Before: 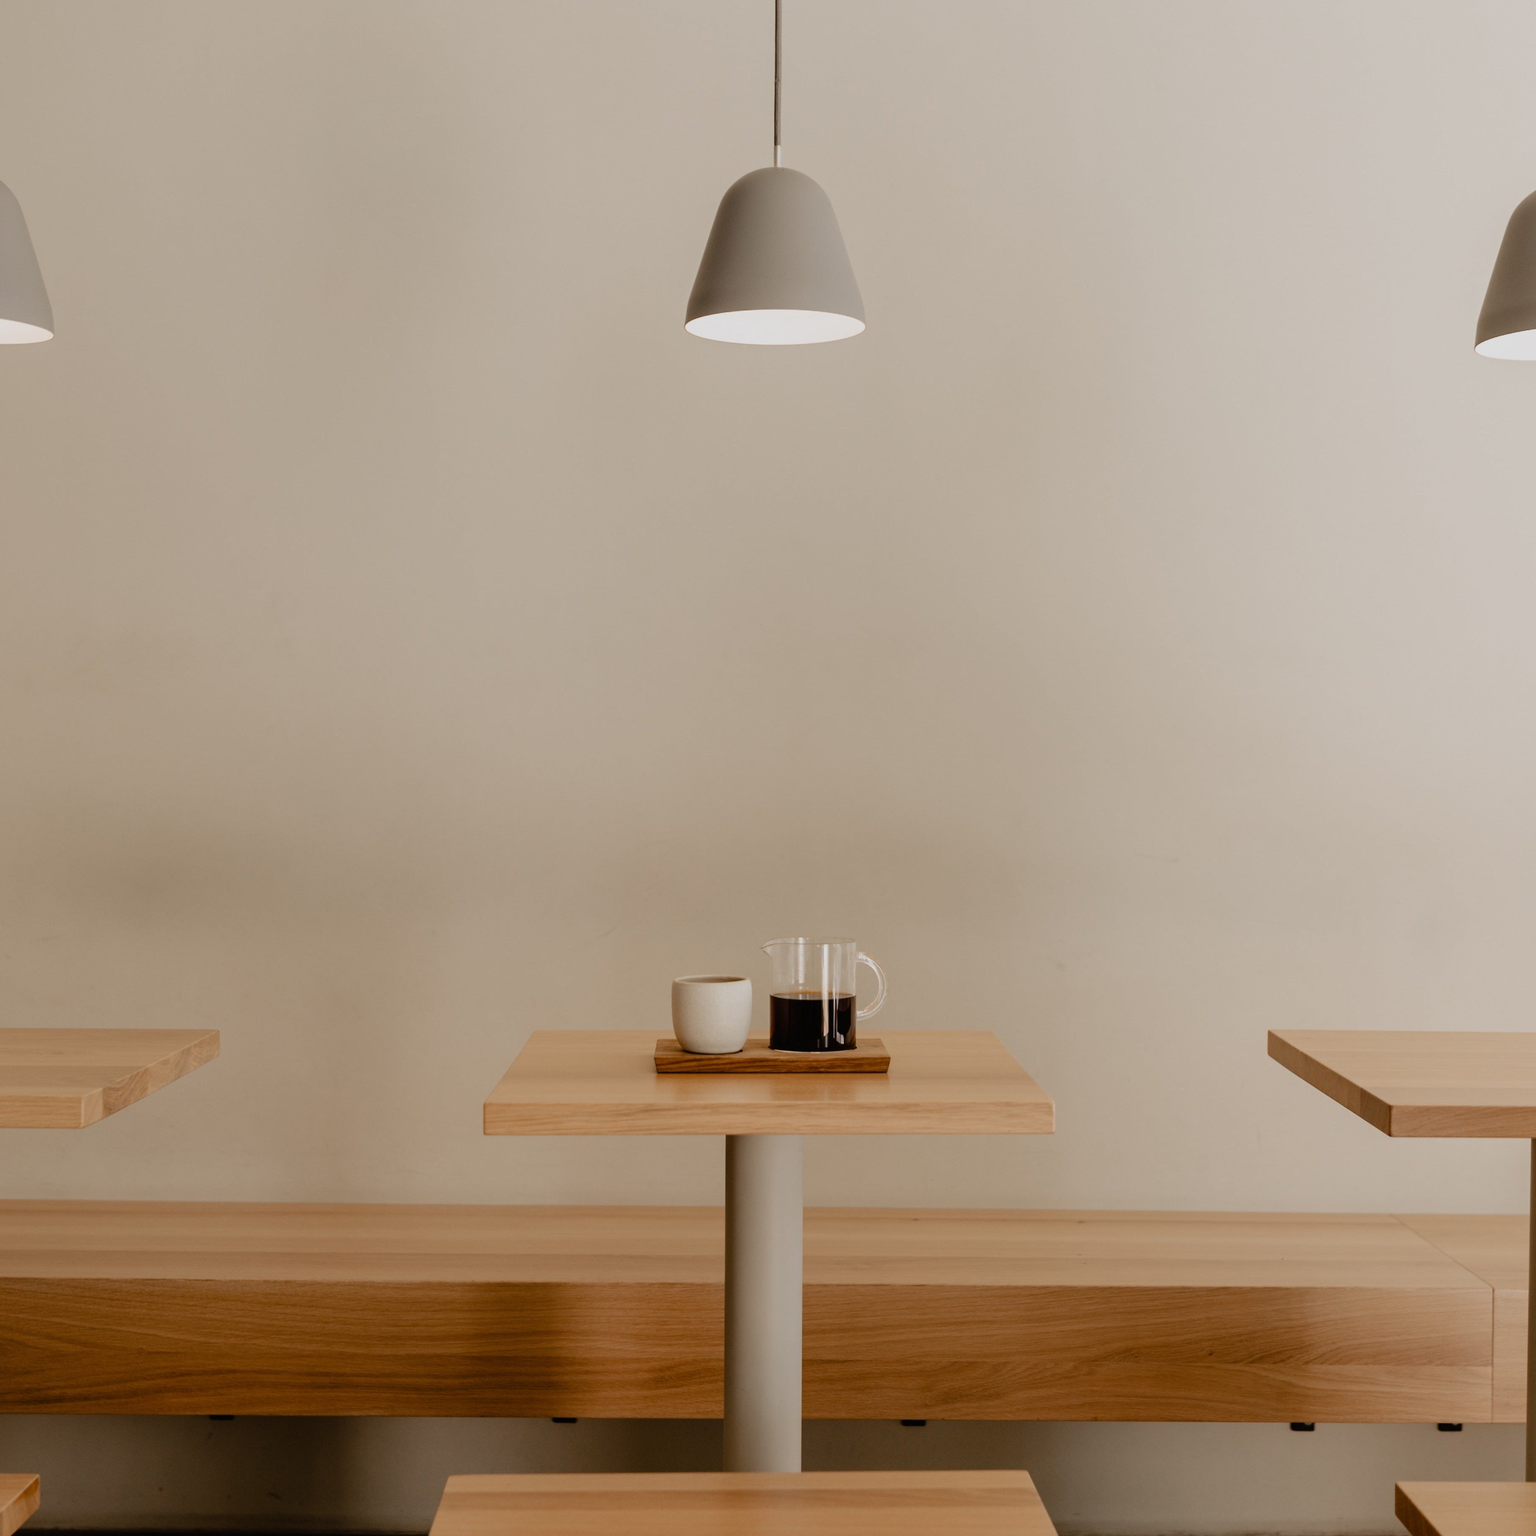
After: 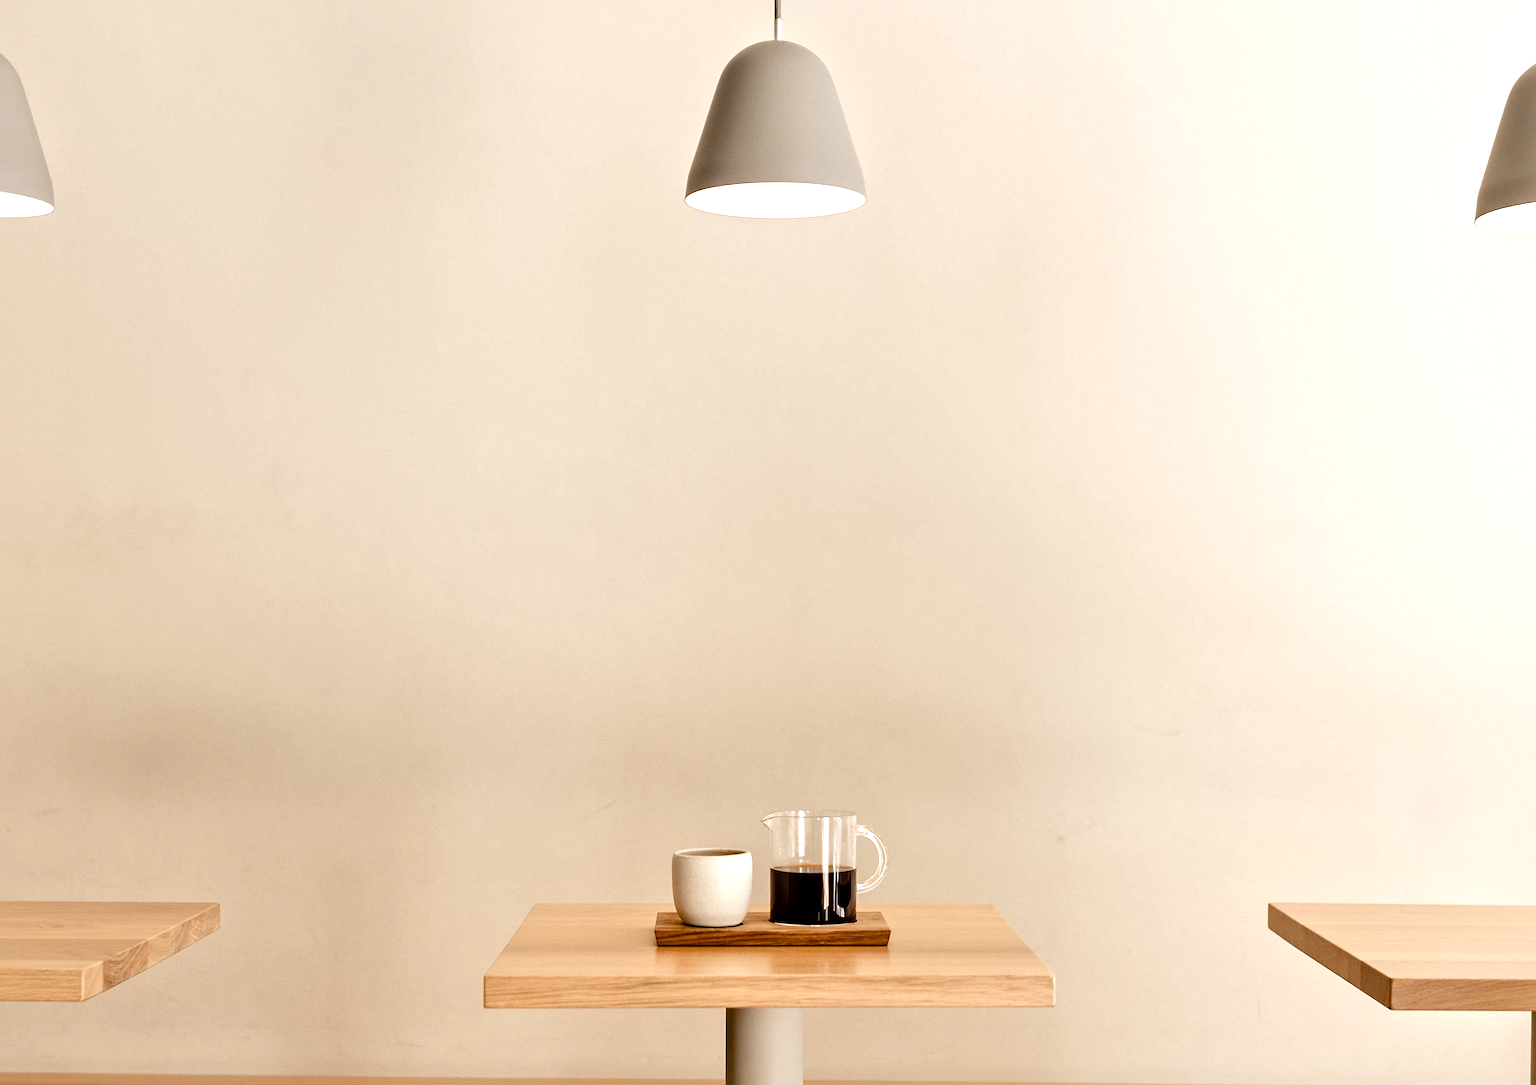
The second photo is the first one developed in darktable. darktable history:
exposure: black level correction 0.001, exposure 0.955 EV, compensate exposure bias true, compensate highlight preservation false
crop and rotate: top 8.293%, bottom 20.996%
sharpen: on, module defaults
local contrast: mode bilateral grid, contrast 50, coarseness 50, detail 150%, midtone range 0.2
